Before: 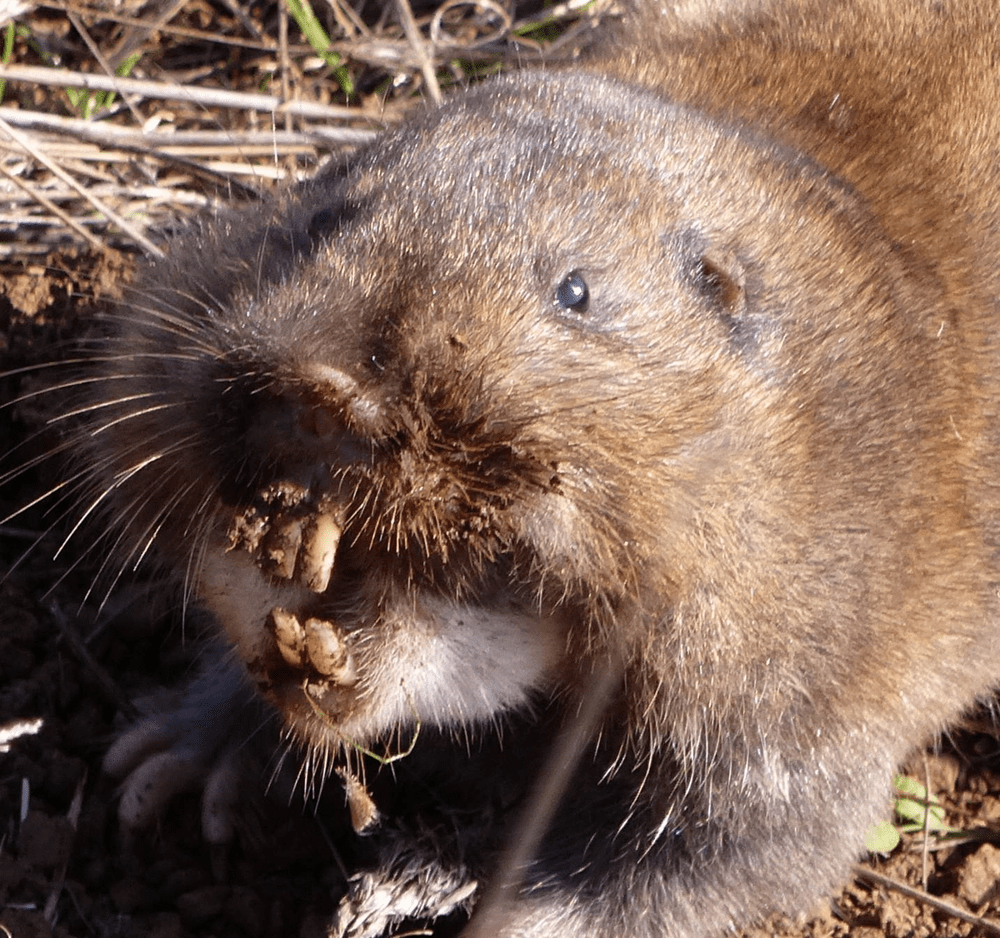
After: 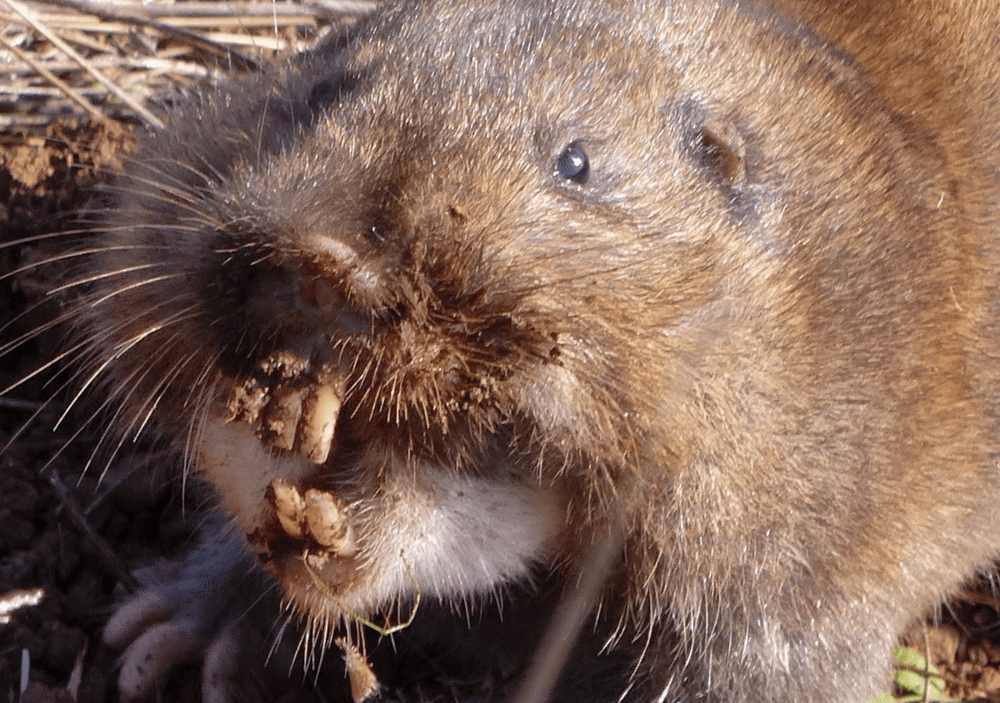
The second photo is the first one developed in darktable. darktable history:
shadows and highlights: on, module defaults
crop: top 13.819%, bottom 11.169%
